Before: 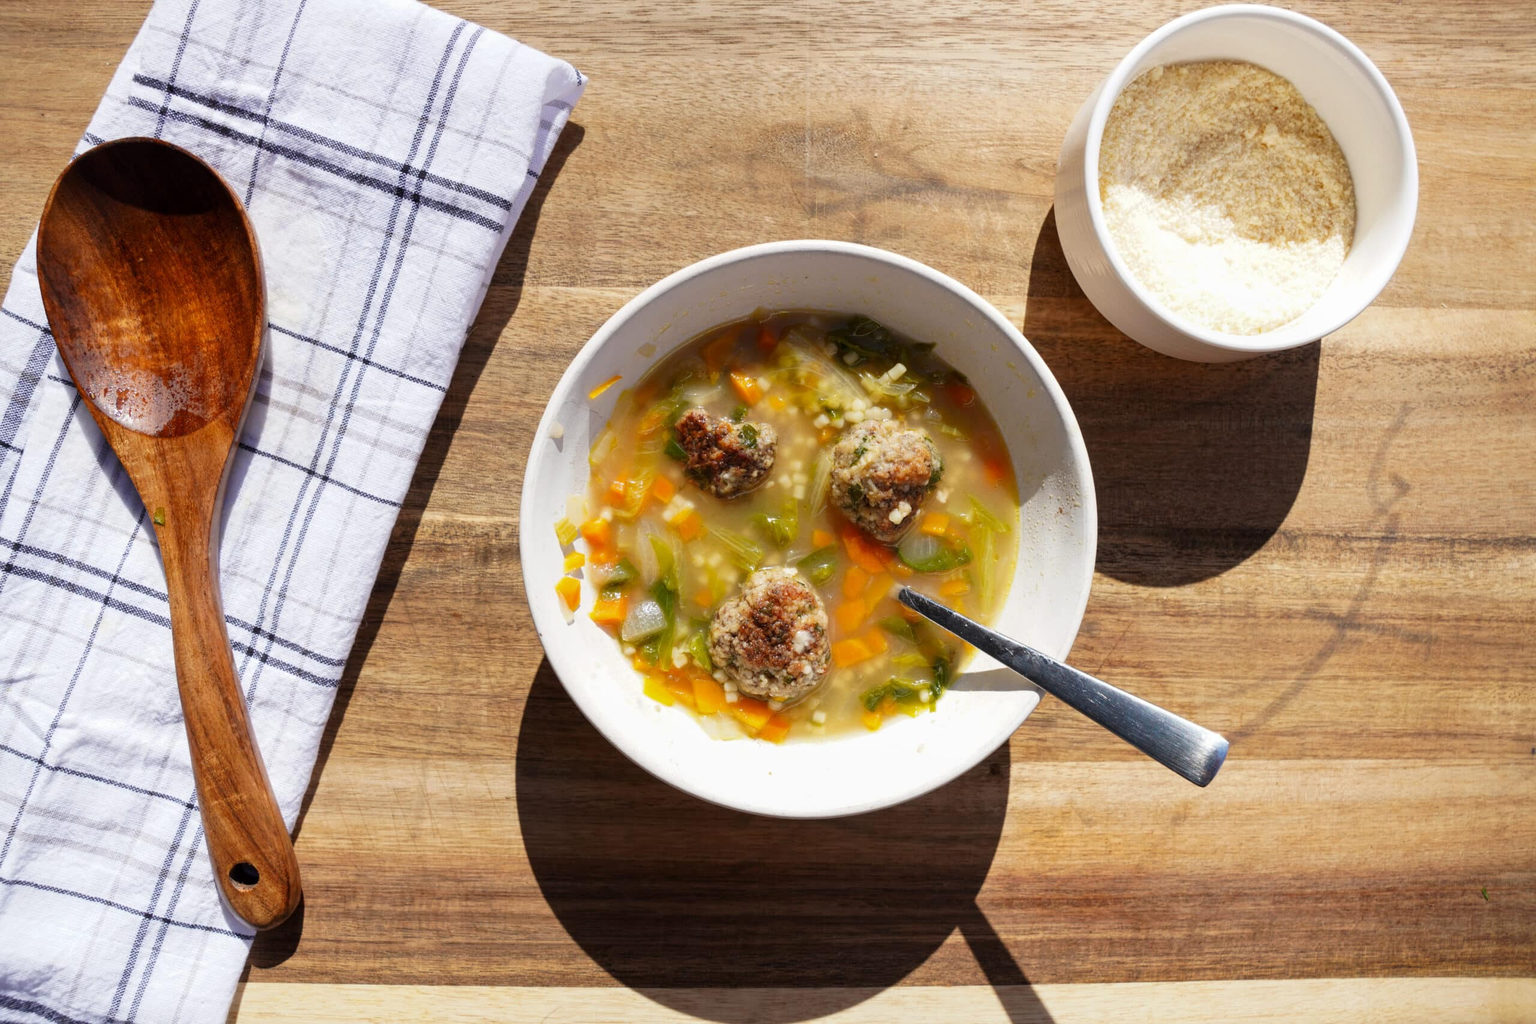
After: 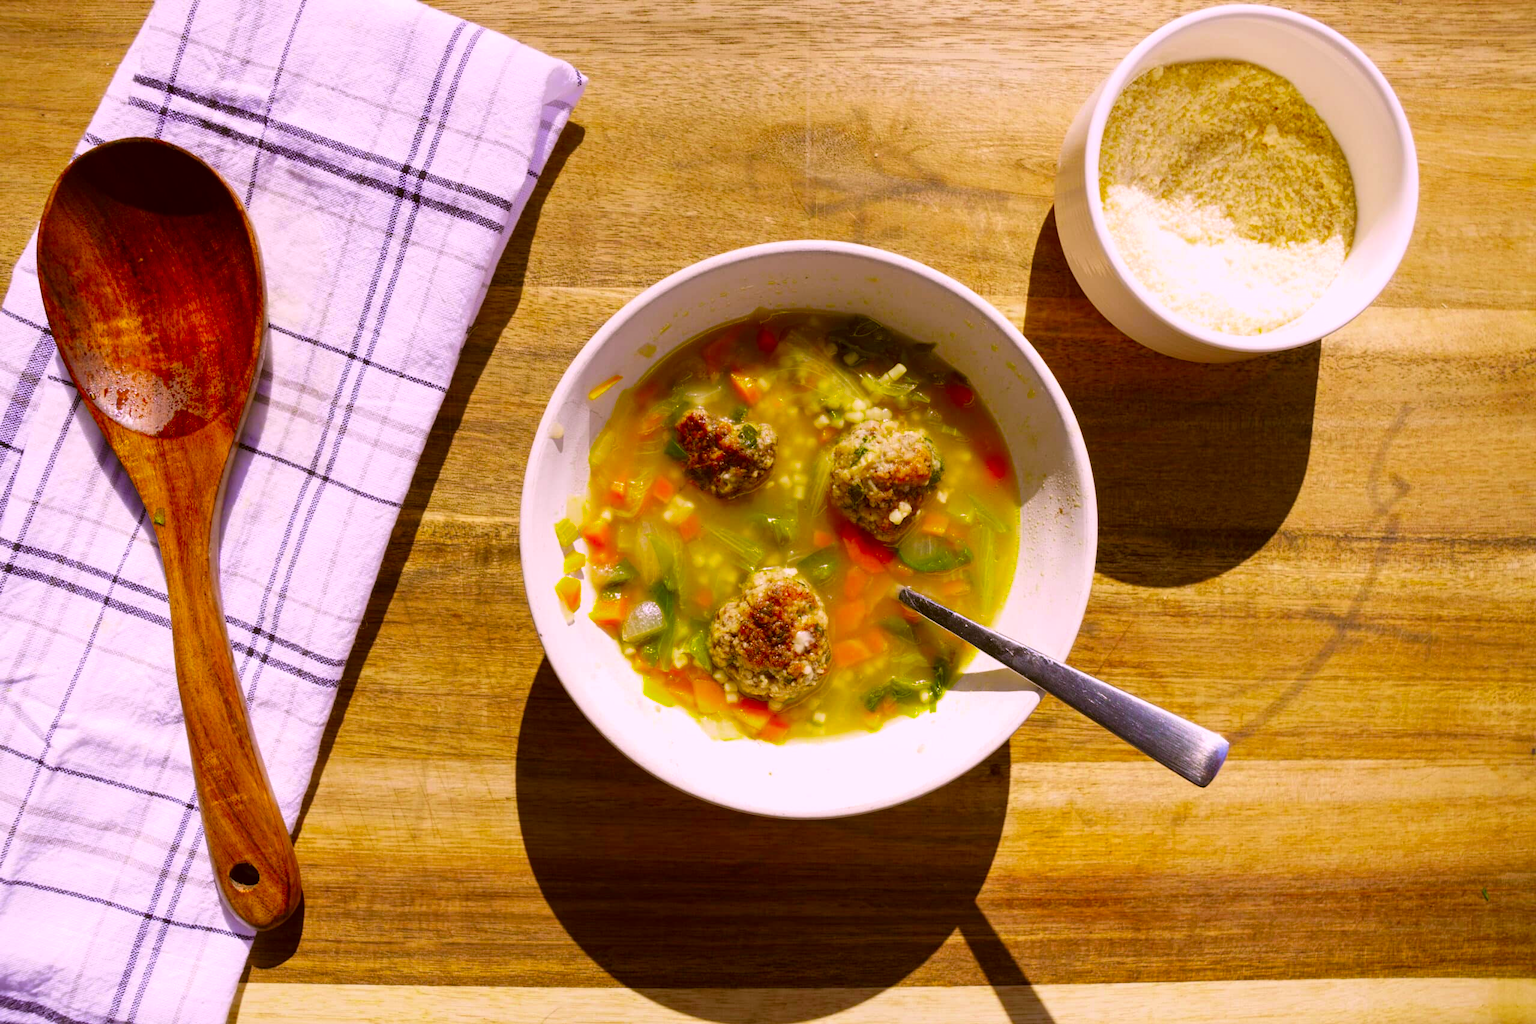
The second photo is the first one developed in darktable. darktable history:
white balance: red 0.871, blue 1.249
color zones: curves: ch1 [(0, 0.469) (0.01, 0.469) (0.12, 0.446) (0.248, 0.469) (0.5, 0.5) (0.748, 0.5) (0.99, 0.469) (1, 0.469)]
color correction: highlights a* 10.44, highlights b* 30.04, shadows a* 2.73, shadows b* 17.51, saturation 1.72
